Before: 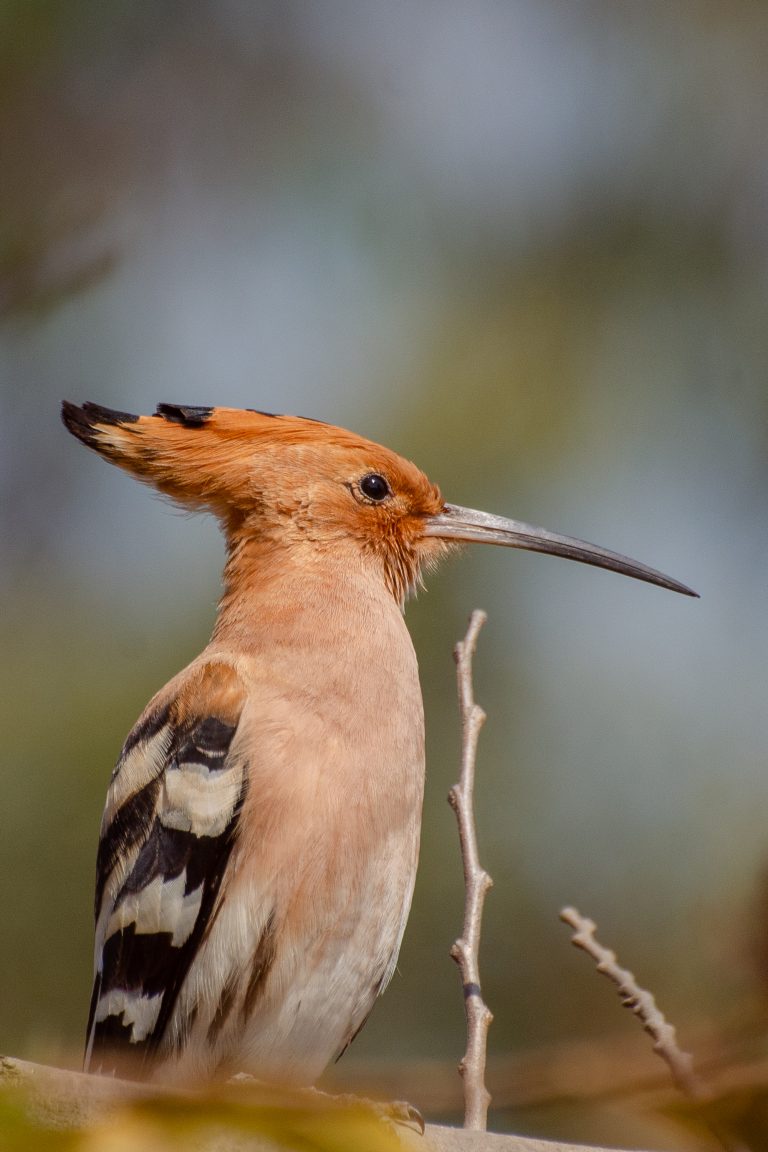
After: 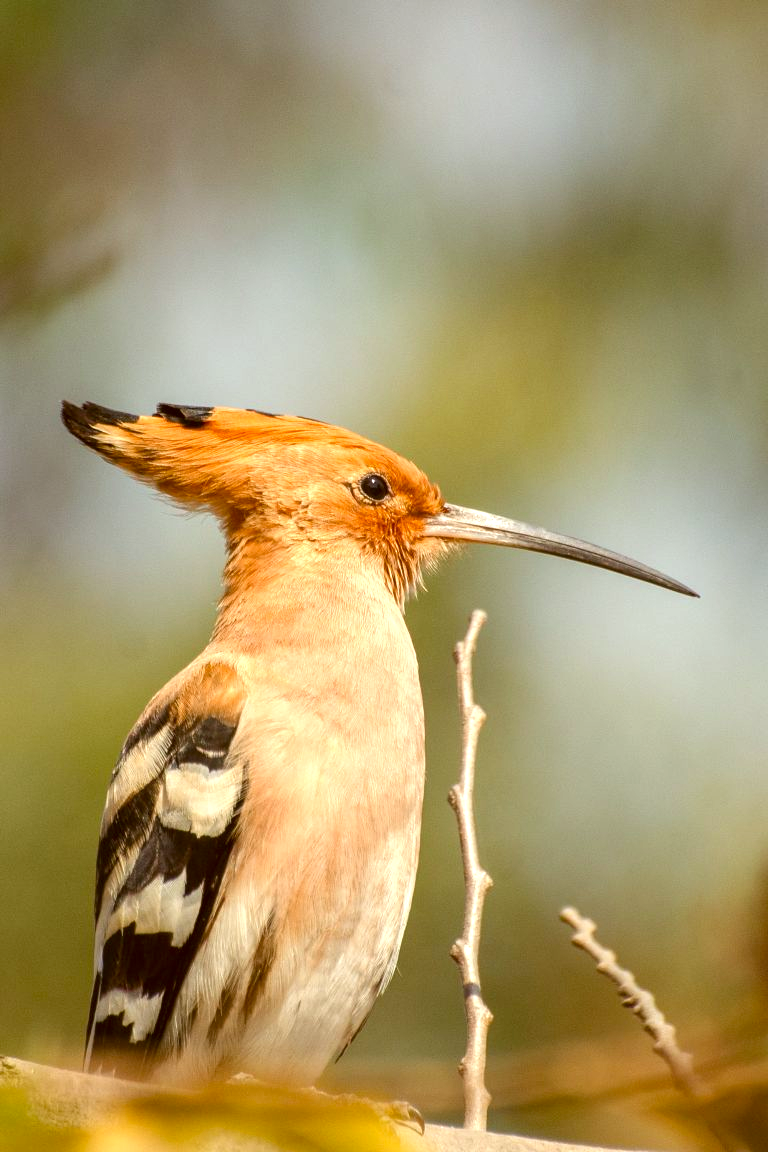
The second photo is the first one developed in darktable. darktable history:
color correction: highlights a* -1.53, highlights b* 10.53, shadows a* 0.267, shadows b* 18.68
exposure: black level correction 0, exposure 1 EV, compensate highlight preservation false
